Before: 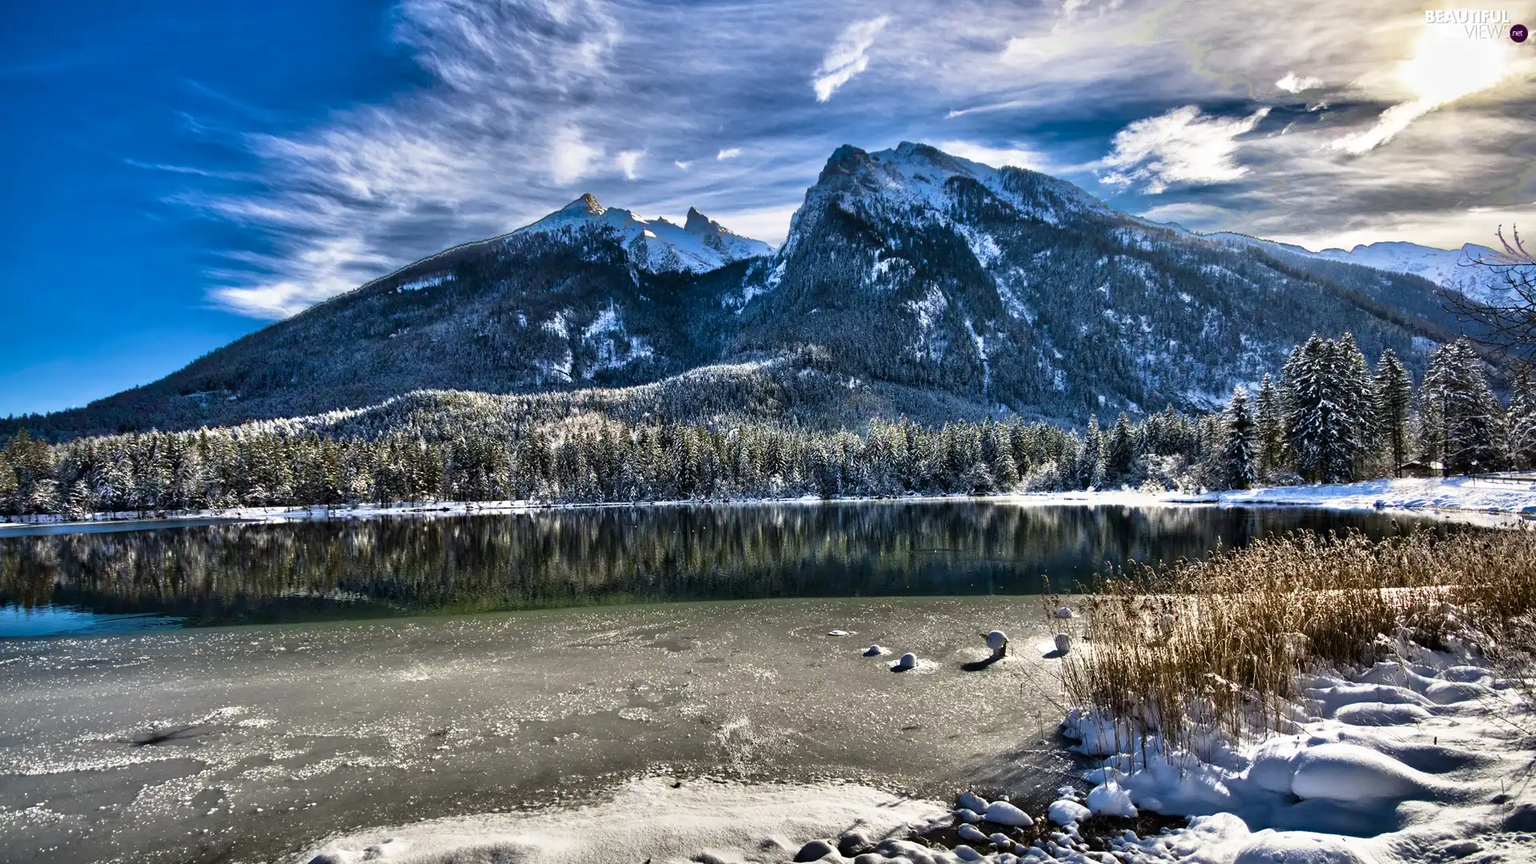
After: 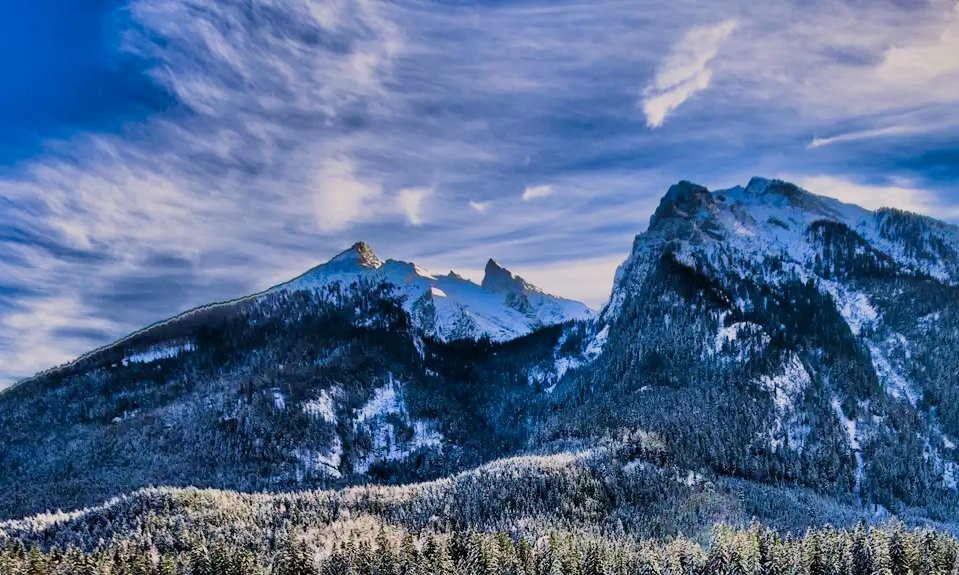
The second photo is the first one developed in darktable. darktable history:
color correction: highlights a* 3.45, highlights b* 1.9, saturation 1.23
shadows and highlights: soften with gaussian
filmic rgb: black relative exposure -7.65 EV, white relative exposure 4.56 EV, hardness 3.61
crop: left 19.501%, right 30.502%, bottom 46.7%
